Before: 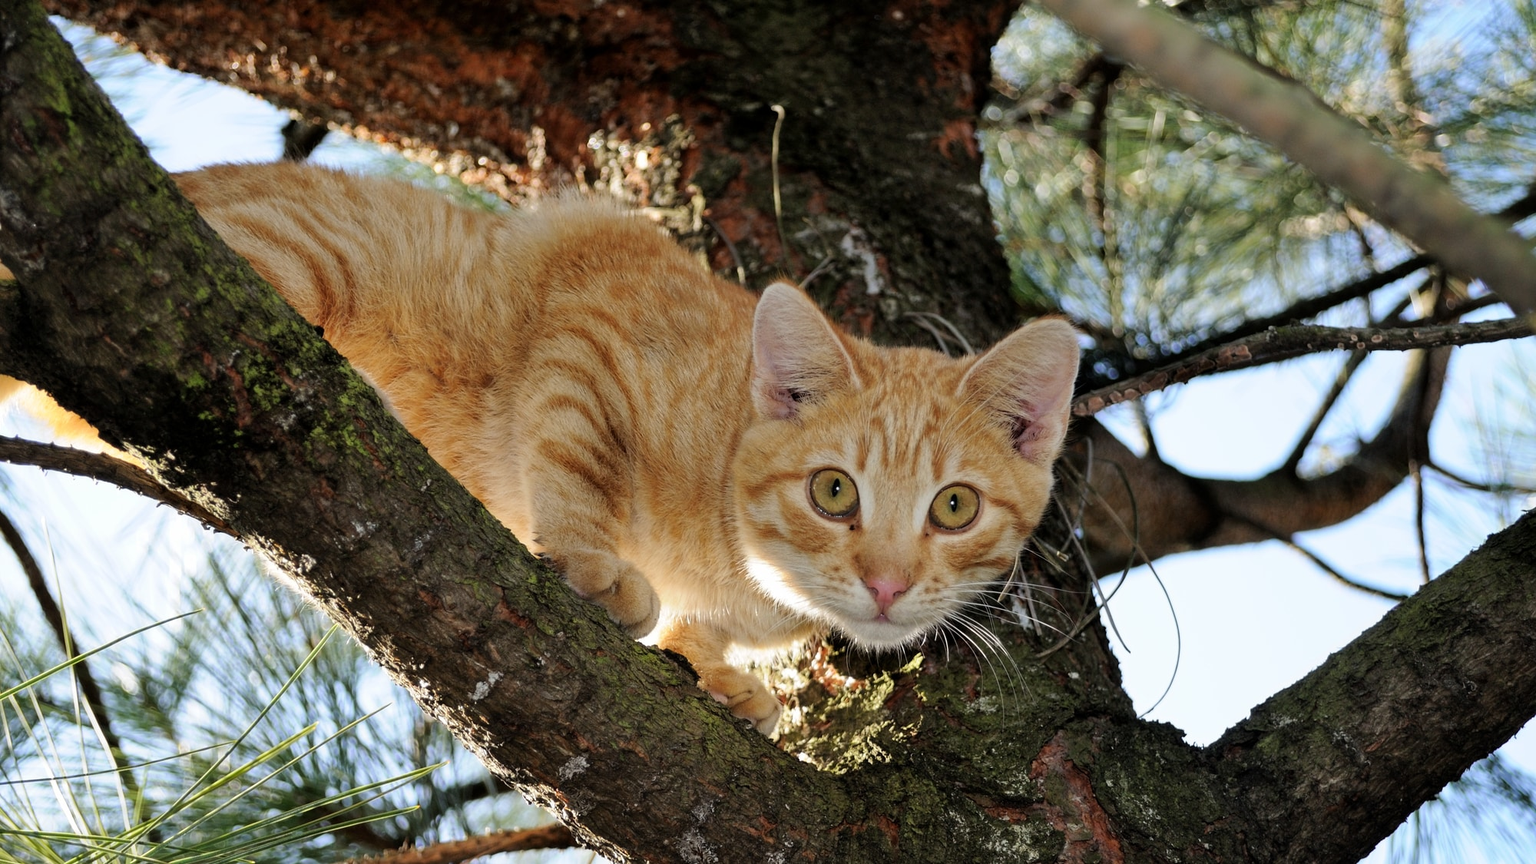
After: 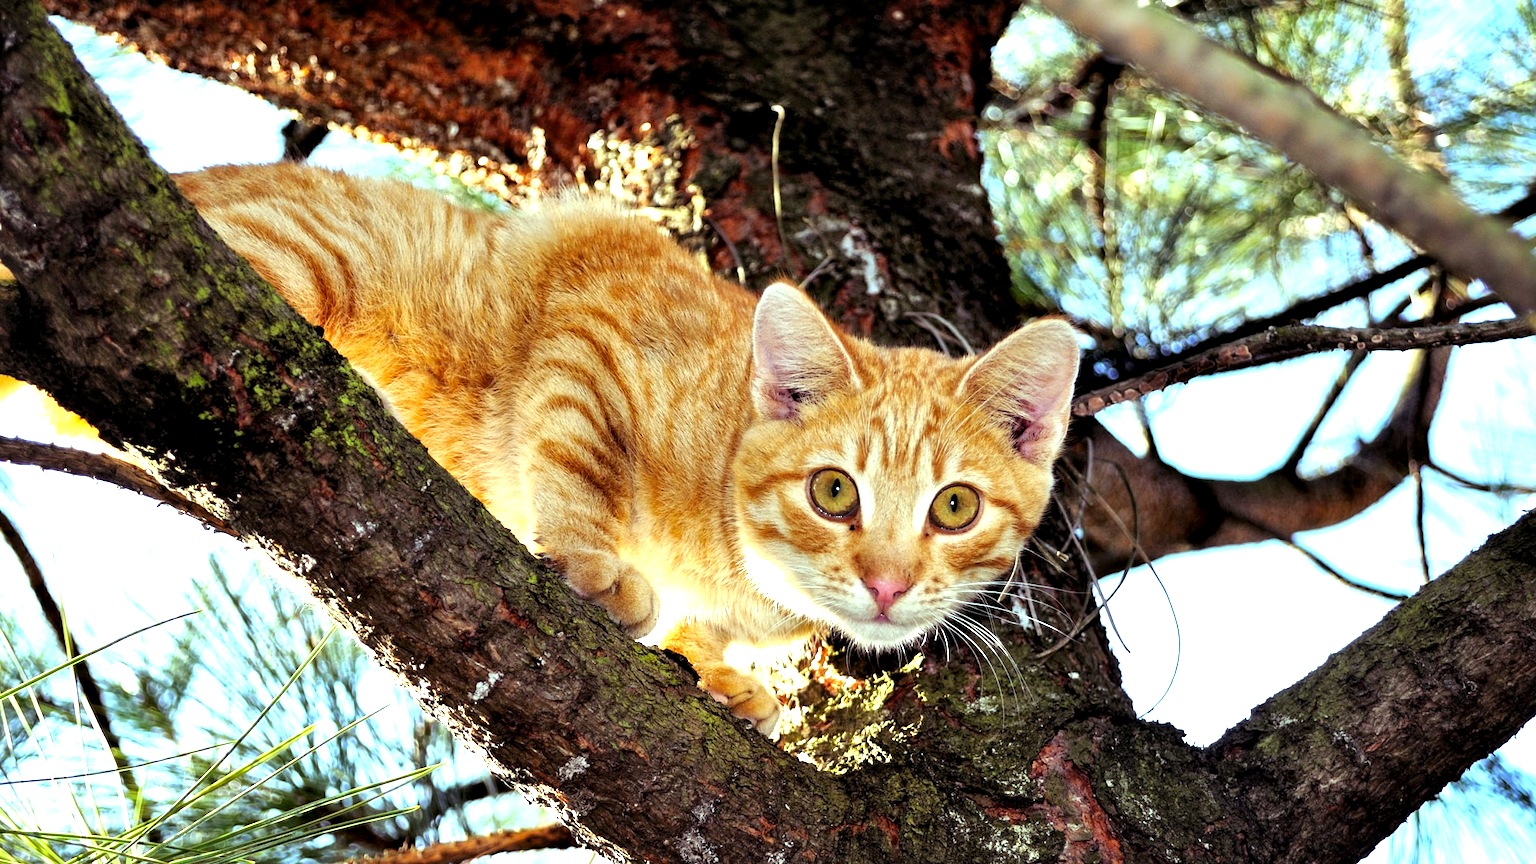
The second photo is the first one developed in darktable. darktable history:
local contrast: mode bilateral grid, contrast 20, coarseness 50, detail 120%, midtone range 0.2
levels: levels [0, 0.394, 0.787]
contrast equalizer: octaves 7, y [[0.6 ×6], [0.55 ×6], [0 ×6], [0 ×6], [0 ×6]], mix 0.3
color balance rgb: shadows lift › luminance 0.49%, shadows lift › chroma 6.83%, shadows lift › hue 300.29°, power › hue 208.98°, highlights gain › luminance 20.24%, highlights gain › chroma 2.73%, highlights gain › hue 173.85°, perceptual saturation grading › global saturation 18.05%
